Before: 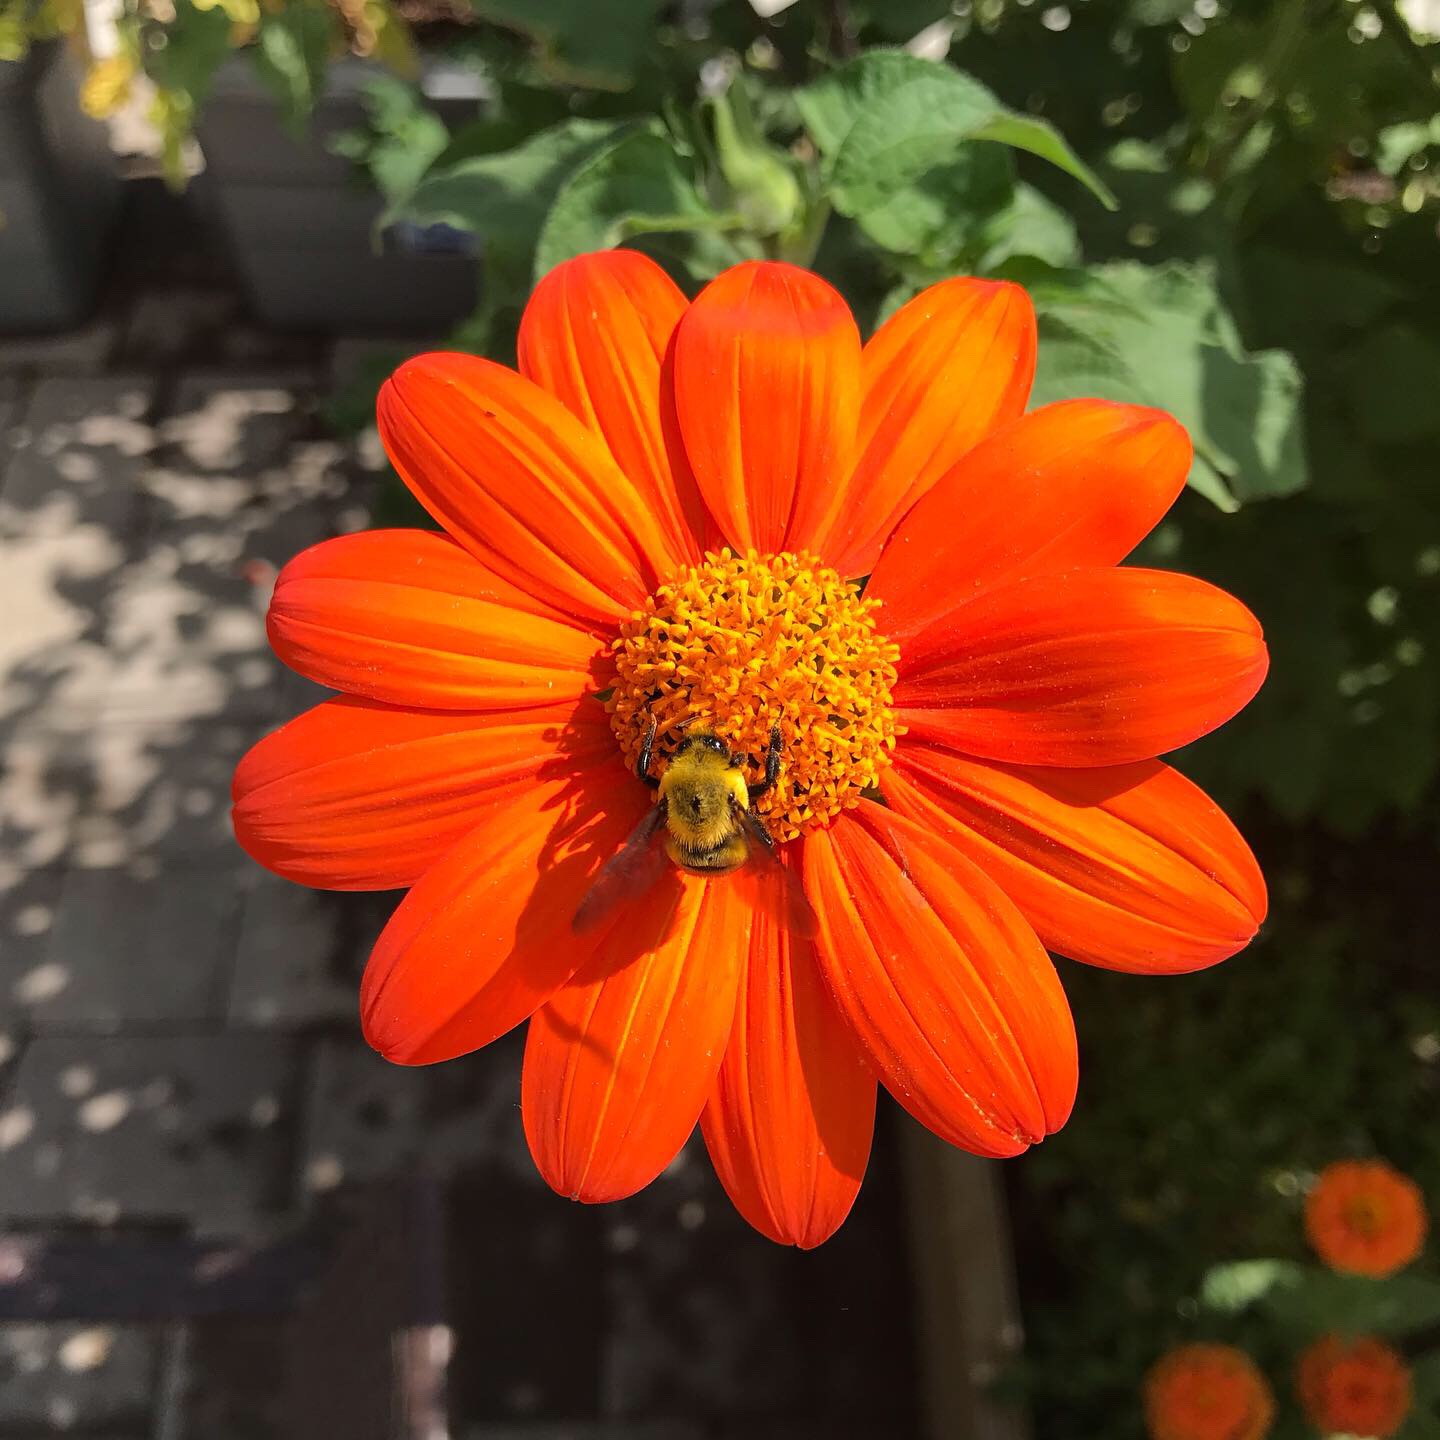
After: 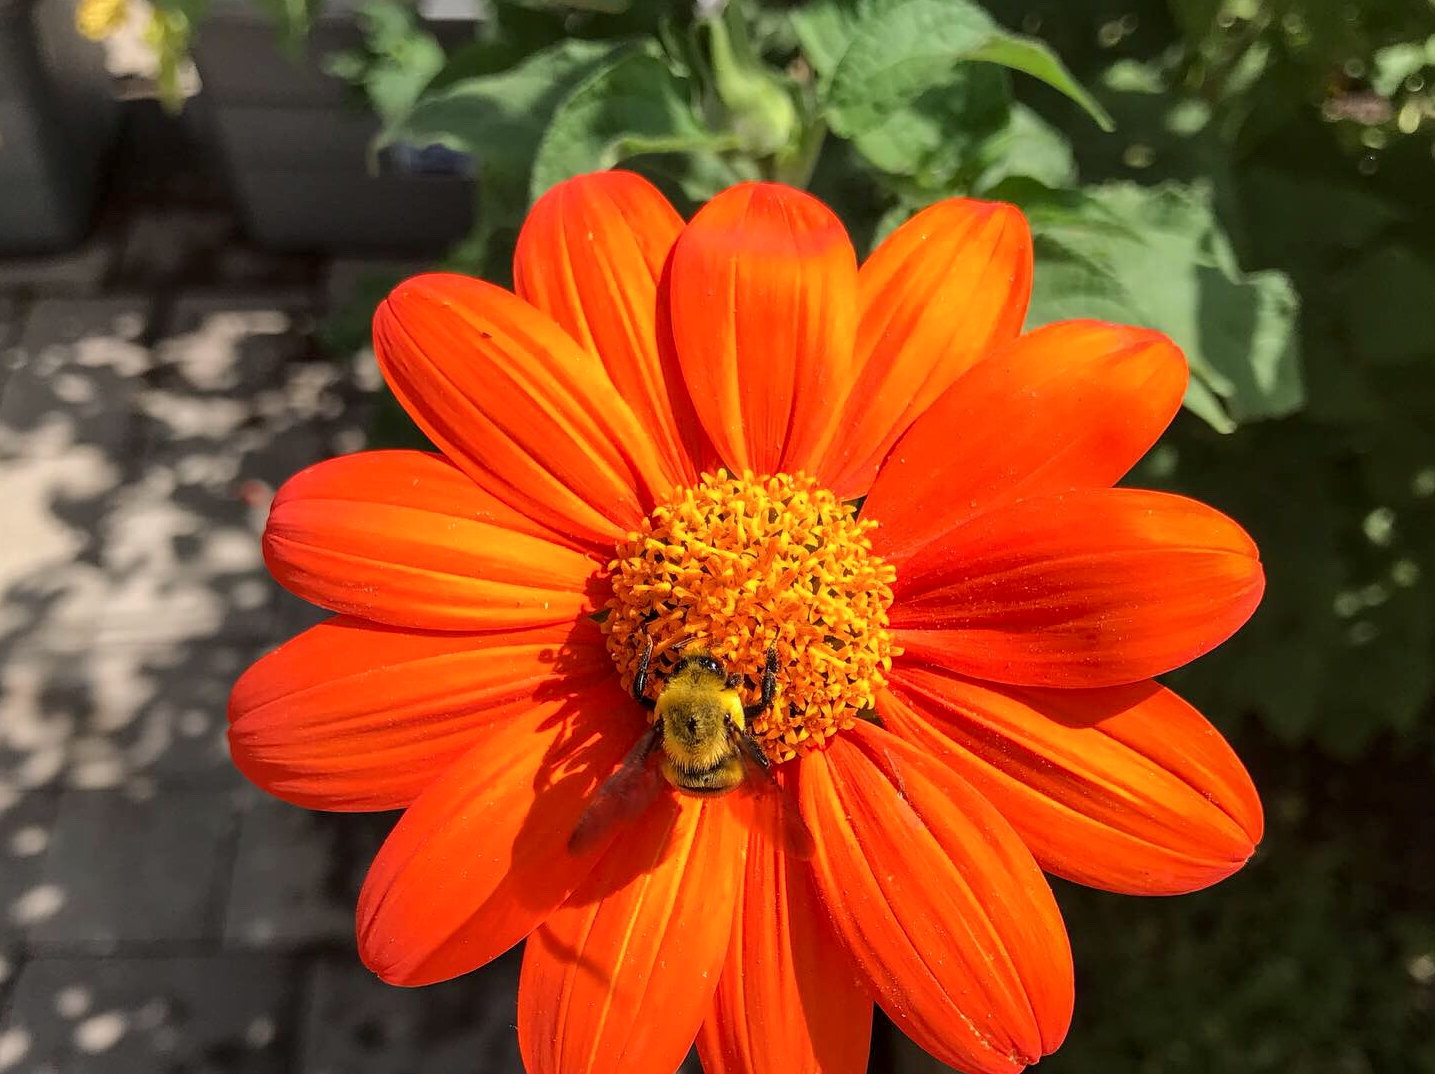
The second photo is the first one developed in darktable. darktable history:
crop: left 0.331%, top 5.534%, bottom 19.849%
local contrast: on, module defaults
